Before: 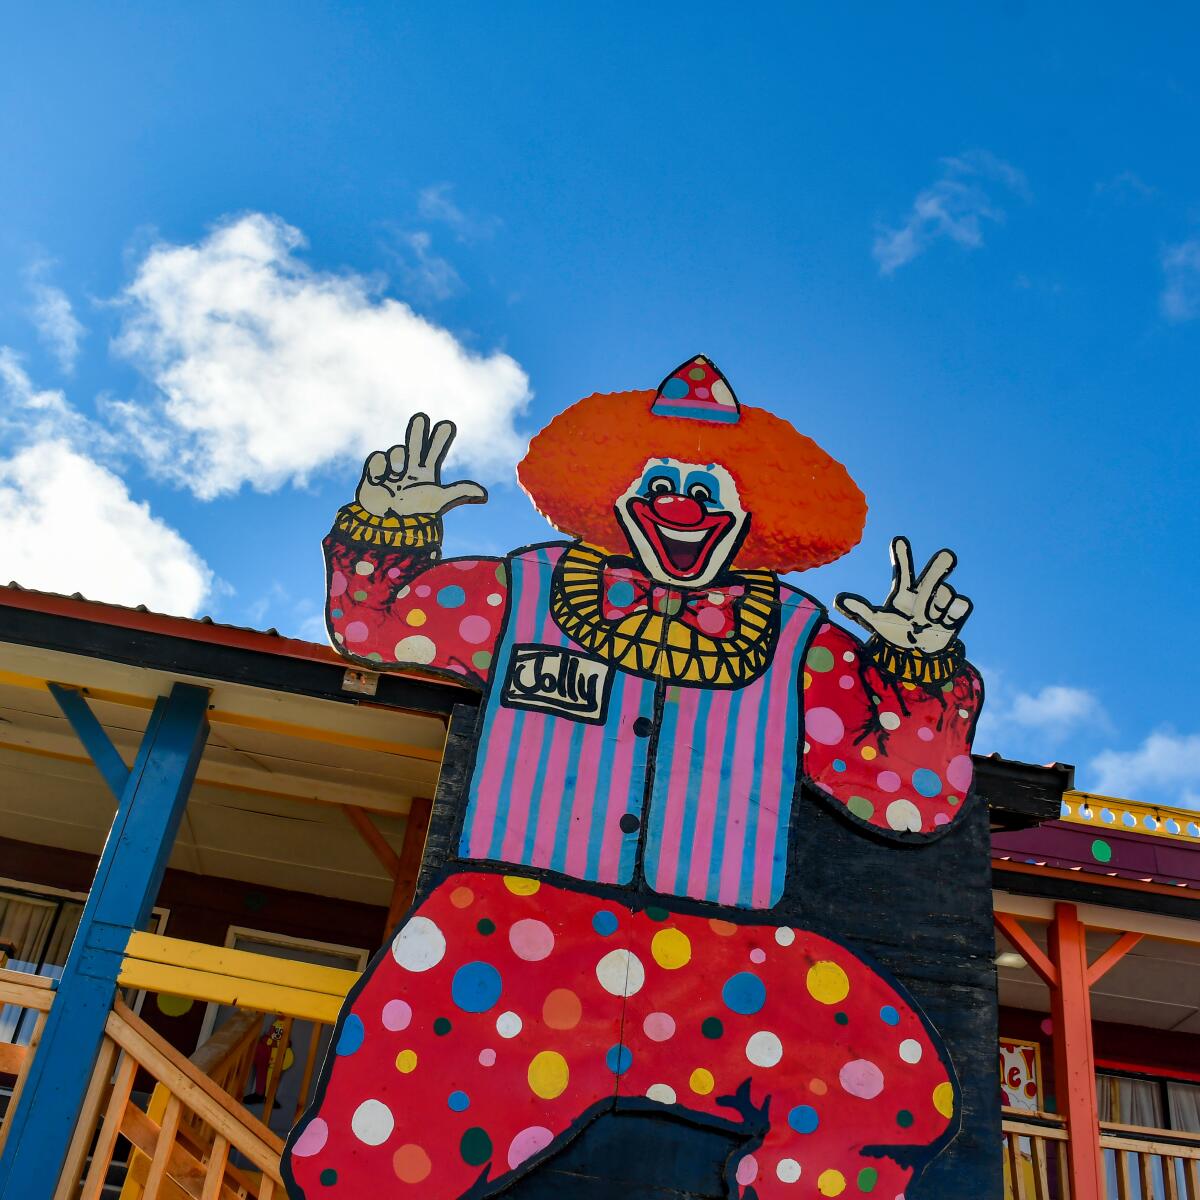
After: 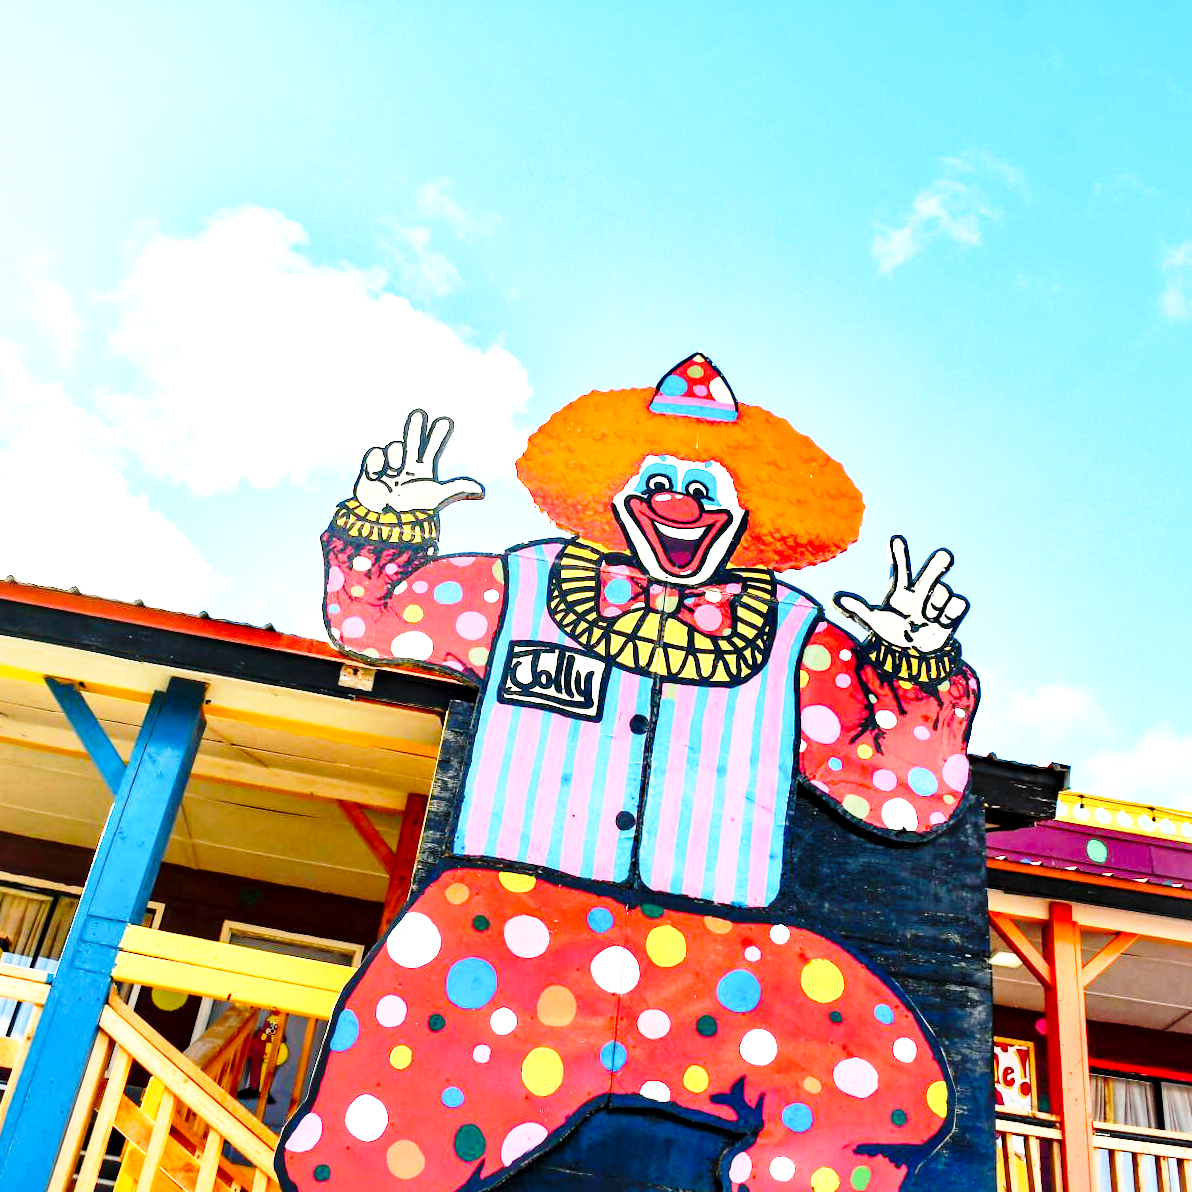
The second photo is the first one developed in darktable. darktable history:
base curve: curves: ch0 [(0, 0) (0.04, 0.03) (0.133, 0.232) (0.448, 0.748) (0.843, 0.968) (1, 1)], preserve colors none
crop and rotate: angle -0.341°
exposure: black level correction 0.001, exposure 1.735 EV, compensate highlight preservation false
